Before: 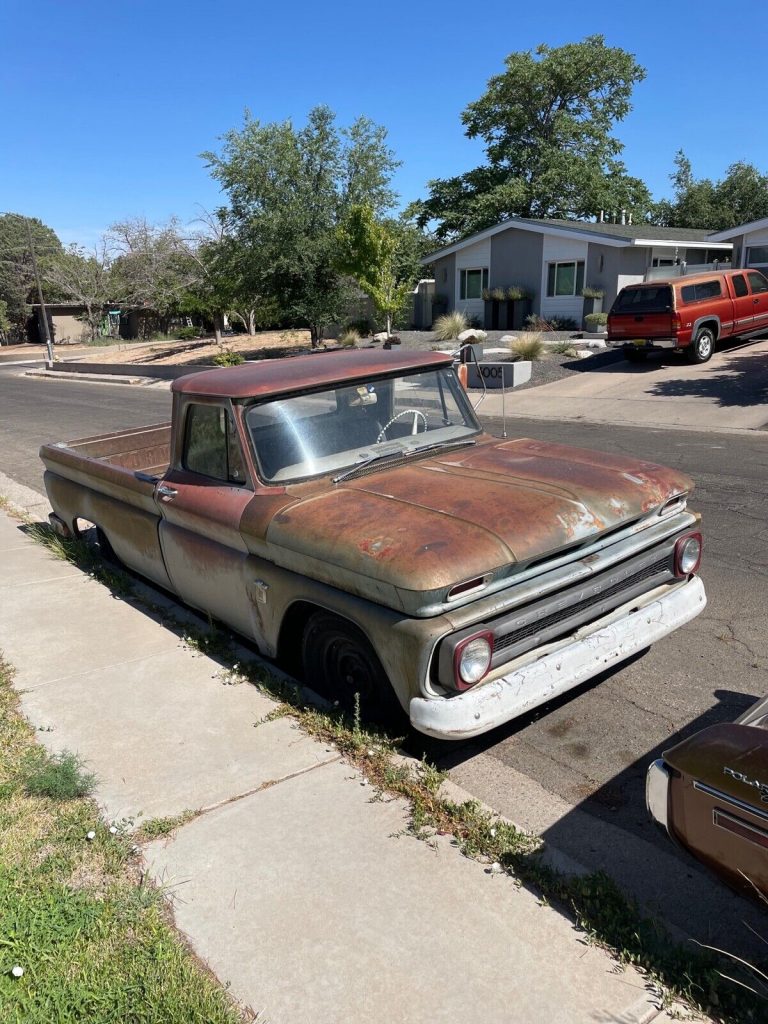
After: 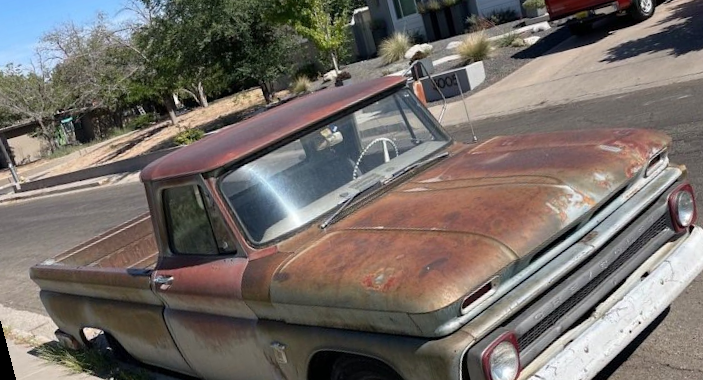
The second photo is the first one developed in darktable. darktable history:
crop: left 3.015%, top 8.969%, right 9.647%, bottom 26.457%
rotate and perspective: rotation -14.8°, crop left 0.1, crop right 0.903, crop top 0.25, crop bottom 0.748
